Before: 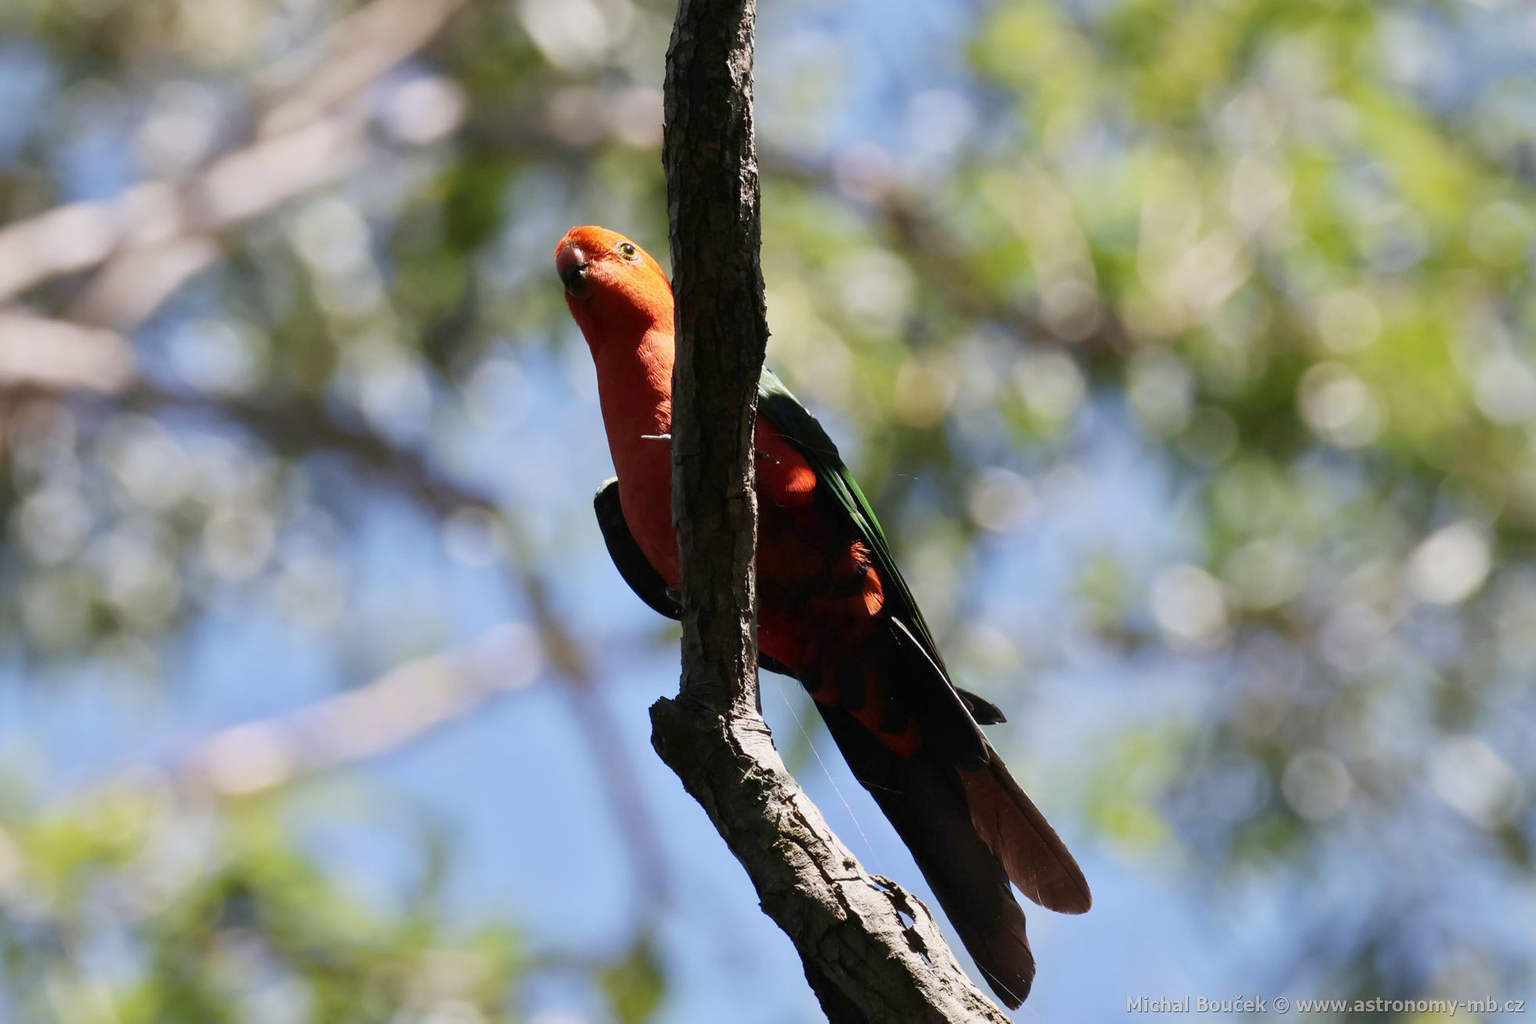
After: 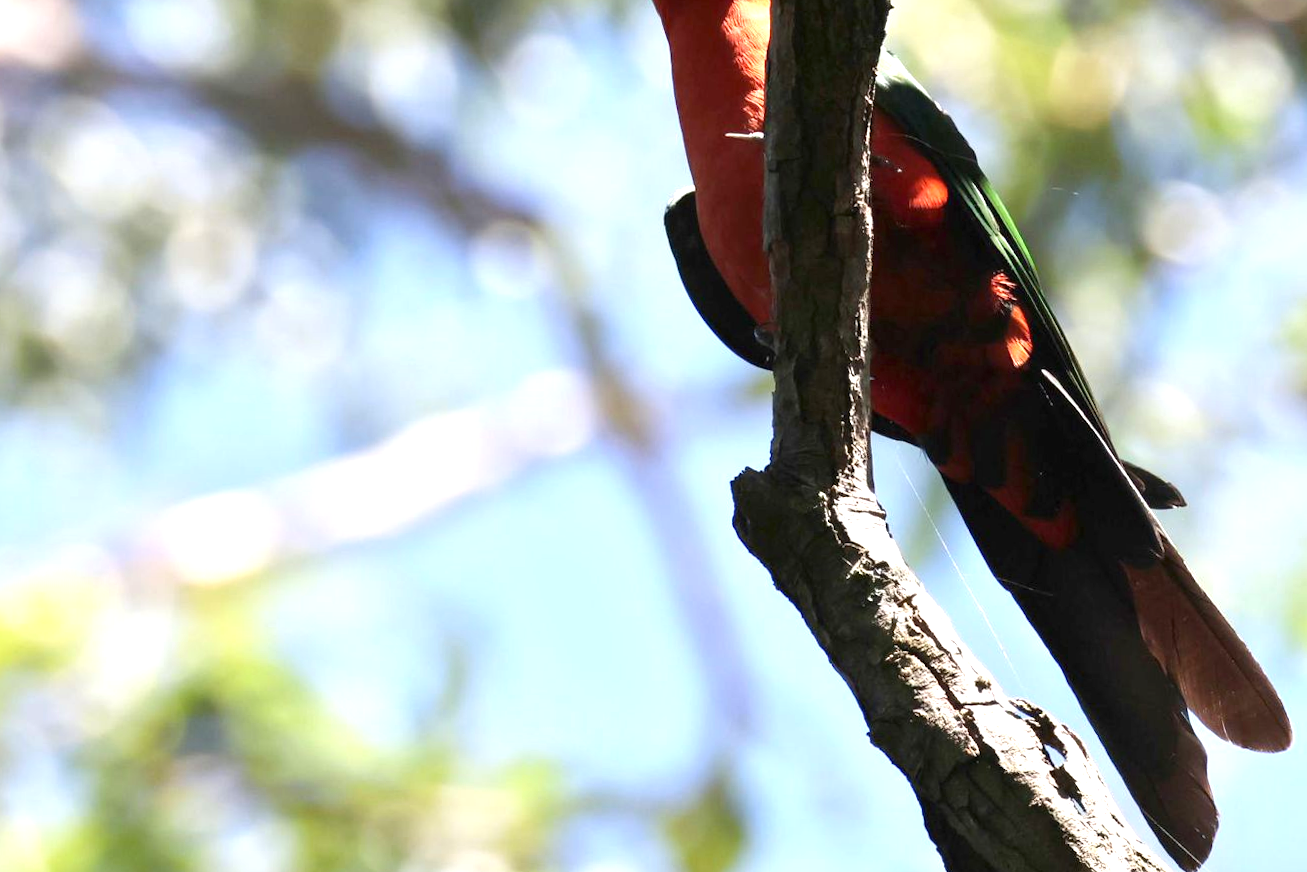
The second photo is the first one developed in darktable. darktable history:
crop and rotate: angle -0.82°, left 3.85%, top 31.828%, right 27.992%
exposure: black level correction 0, exposure 1 EV, compensate exposure bias true, compensate highlight preservation false
